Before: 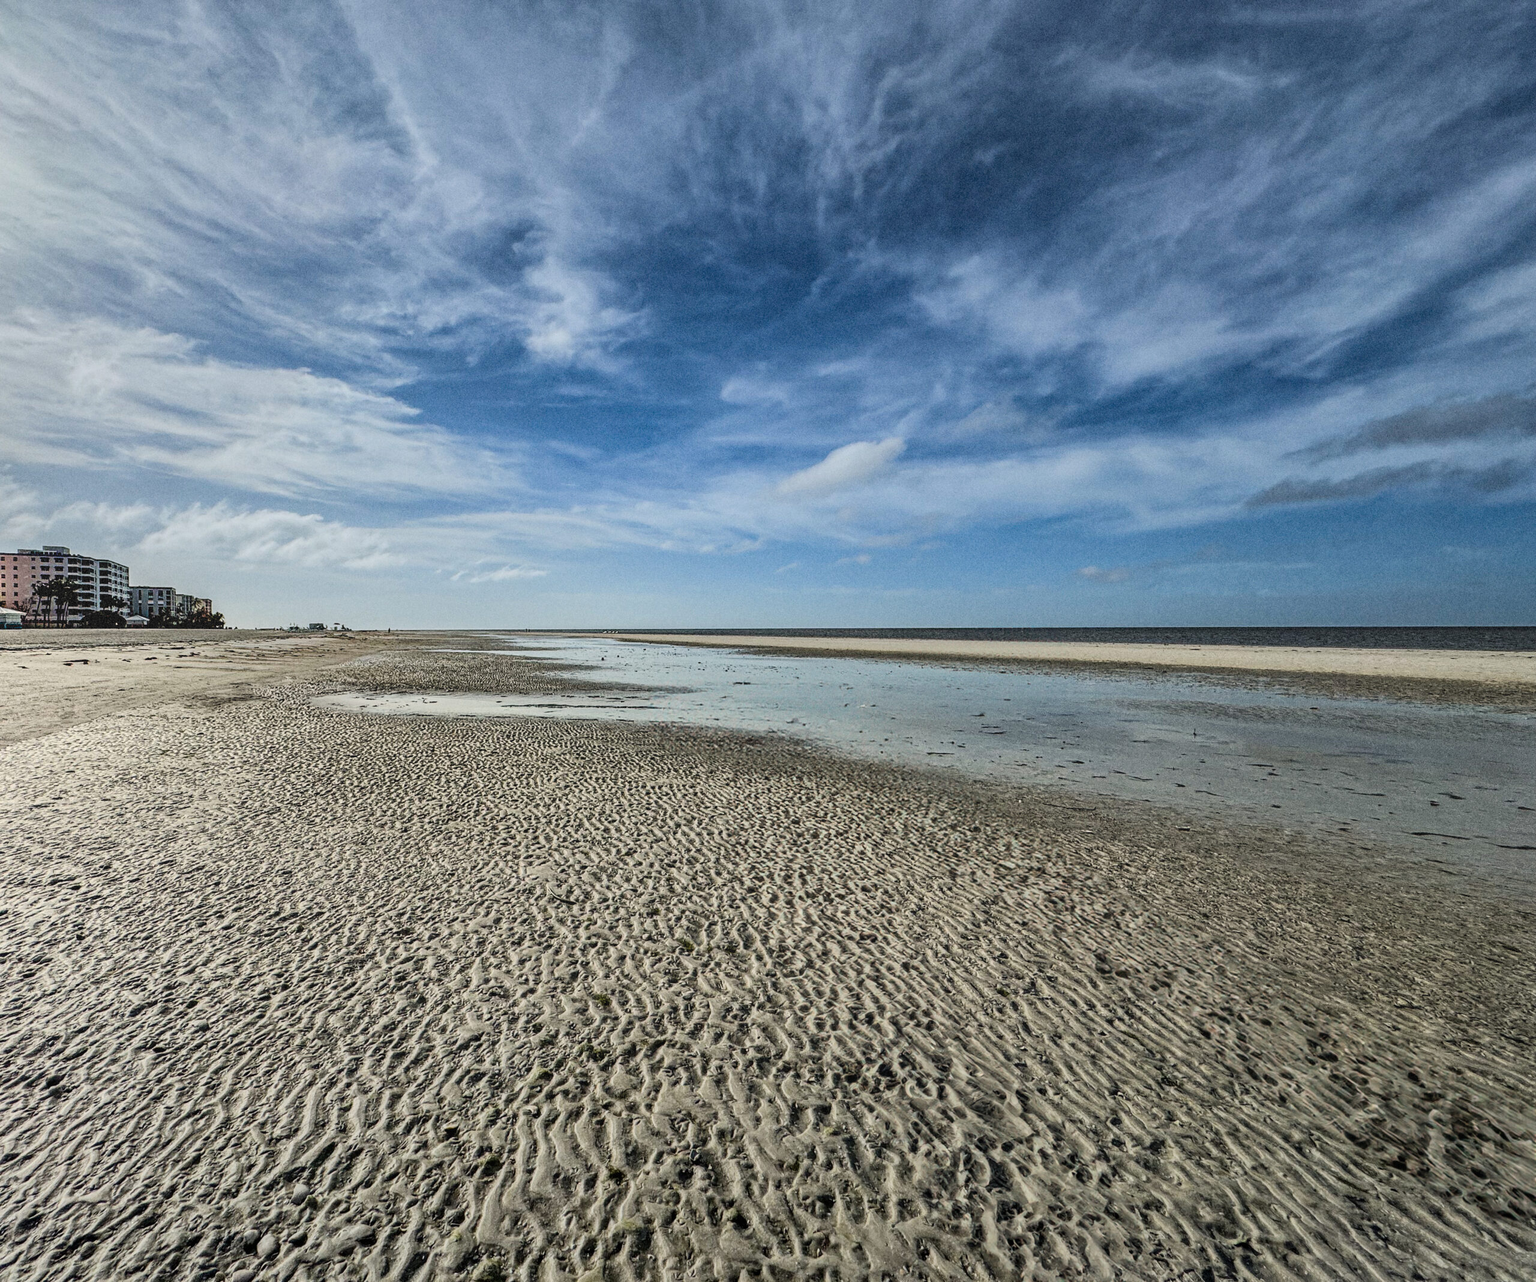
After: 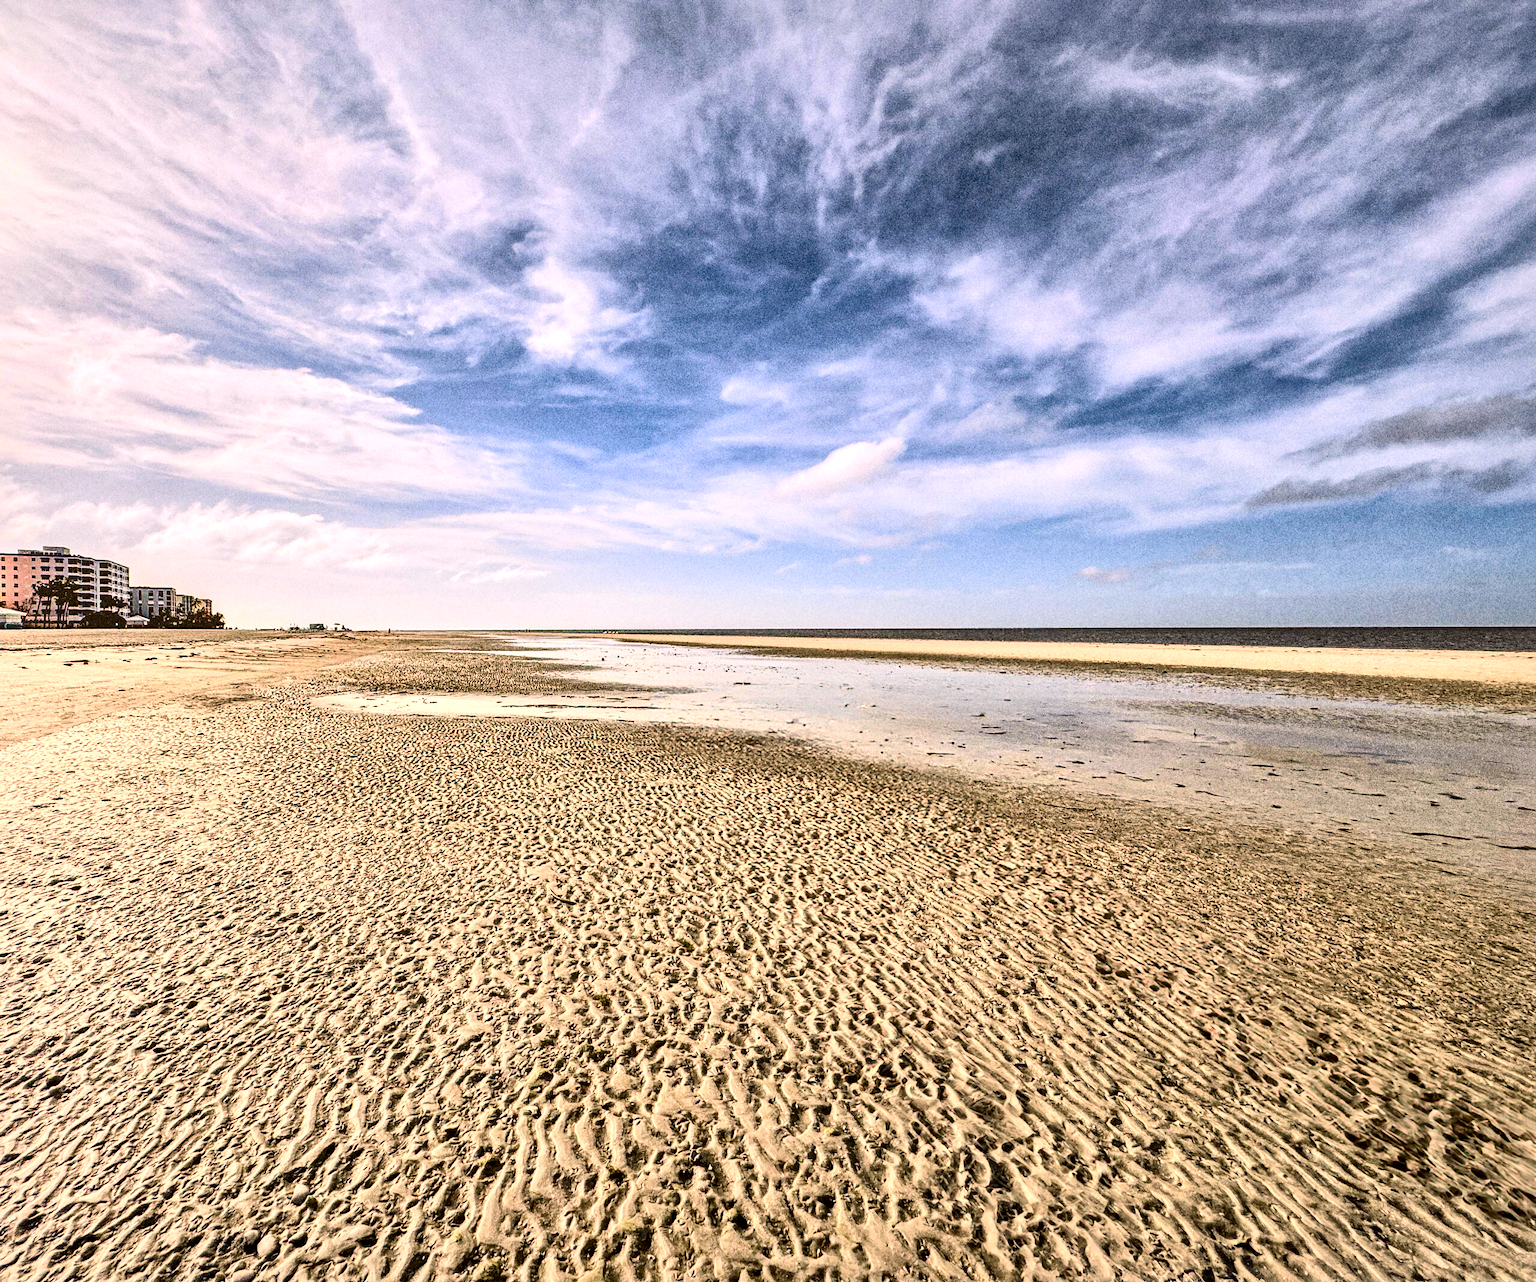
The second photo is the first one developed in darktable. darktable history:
levels: levels [0, 0.476, 0.951]
exposure: exposure 0.4 EV, compensate highlight preservation false
local contrast: mode bilateral grid, contrast 25, coarseness 60, detail 151%, midtone range 0.2
tone curve: curves: ch0 [(0, 0) (0.051, 0.03) (0.096, 0.071) (0.251, 0.234) (0.461, 0.515) (0.605, 0.692) (0.761, 0.824) (0.881, 0.907) (1, 0.984)]; ch1 [(0, 0) (0.1, 0.038) (0.318, 0.243) (0.399, 0.351) (0.478, 0.469) (0.499, 0.499) (0.534, 0.541) (0.567, 0.592) (0.601, 0.629) (0.666, 0.7) (1, 1)]; ch2 [(0, 0) (0.453, 0.45) (0.479, 0.483) (0.504, 0.499) (0.52, 0.519) (0.541, 0.559) (0.601, 0.622) (0.824, 0.815) (1, 1)], color space Lab, independent channels, preserve colors none
color balance rgb: shadows lift › luminance -5%, shadows lift › chroma 1.1%, shadows lift › hue 219°, power › luminance 10%, power › chroma 2.83%, power › hue 60°, highlights gain › chroma 4.52%, highlights gain › hue 33.33°, saturation formula JzAzBz (2021)
white balance: red 0.967, blue 1.049
contrast brightness saturation: contrast 0.1, brightness 0.02, saturation 0.02
